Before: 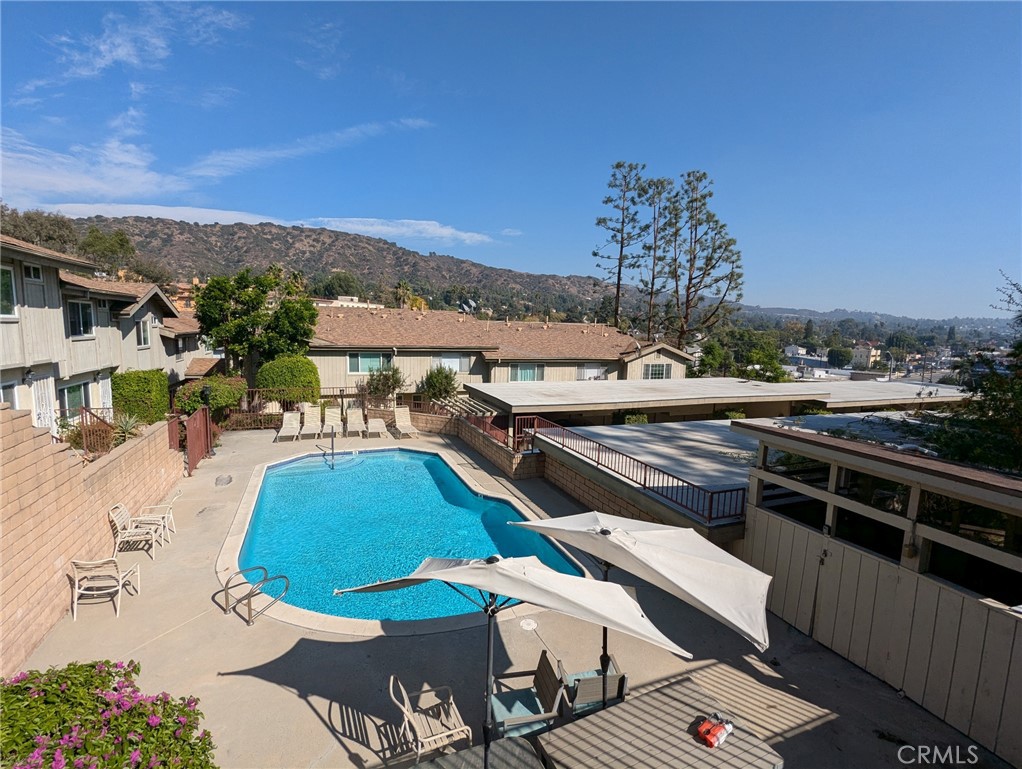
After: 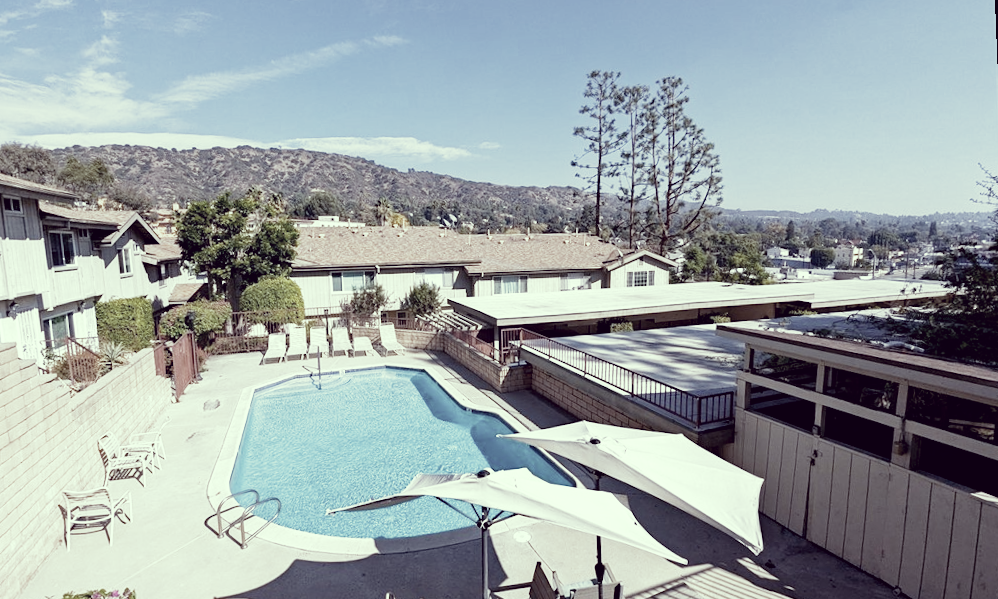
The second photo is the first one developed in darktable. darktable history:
white balance: red 1.042, blue 1.17
haze removal: compatibility mode true, adaptive false
color correction: highlights a* -20.17, highlights b* 20.27, shadows a* 20.03, shadows b* -20.46, saturation 0.43
filmic rgb: middle gray luminance 9.23%, black relative exposure -10.55 EV, white relative exposure 3.45 EV, threshold 6 EV, target black luminance 0%, hardness 5.98, latitude 59.69%, contrast 1.087, highlights saturation mix 5%, shadows ↔ highlights balance 29.23%, add noise in highlights 0, preserve chrominance no, color science v3 (2019), use custom middle-gray values true, iterations of high-quality reconstruction 0, contrast in highlights soft, enable highlight reconstruction true
crop and rotate: left 2.991%, top 13.302%, right 1.981%, bottom 12.636%
contrast equalizer: y [[0.5 ×6], [0.5 ×6], [0.5, 0.5, 0.501, 0.545, 0.707, 0.863], [0 ×6], [0 ×6]]
rotate and perspective: rotation -2.29°, automatic cropping off
